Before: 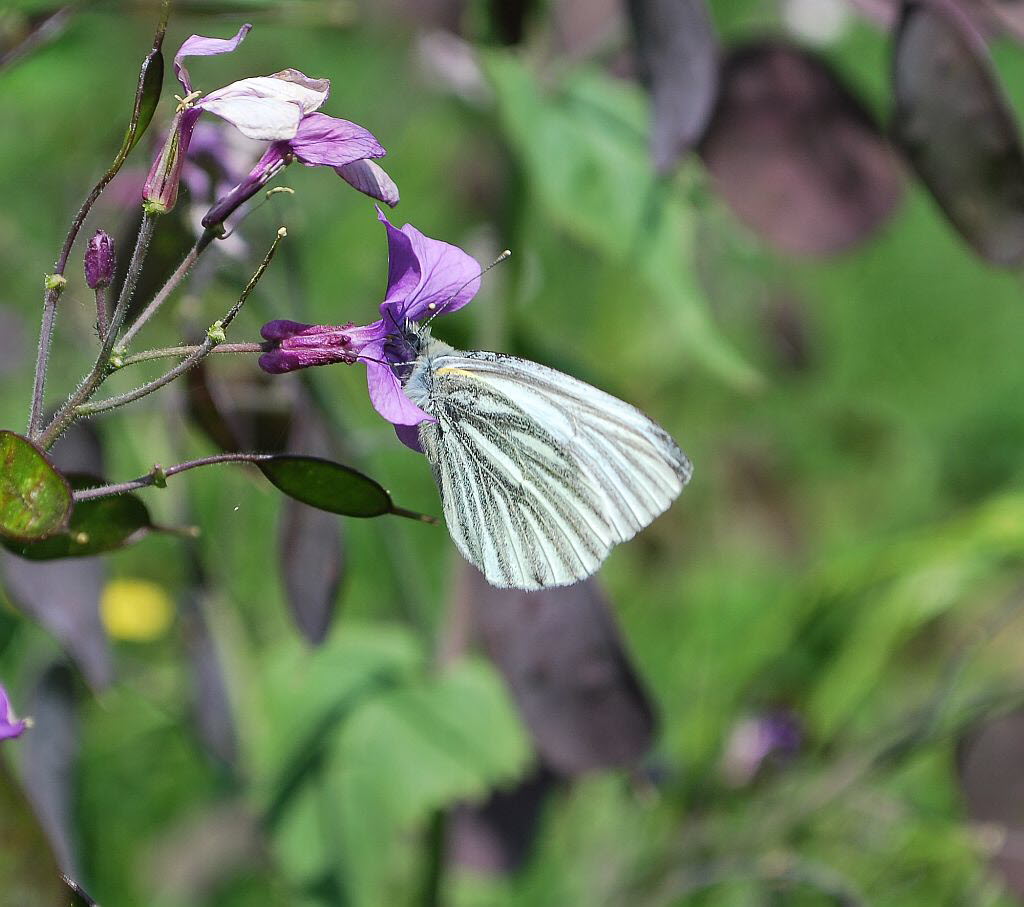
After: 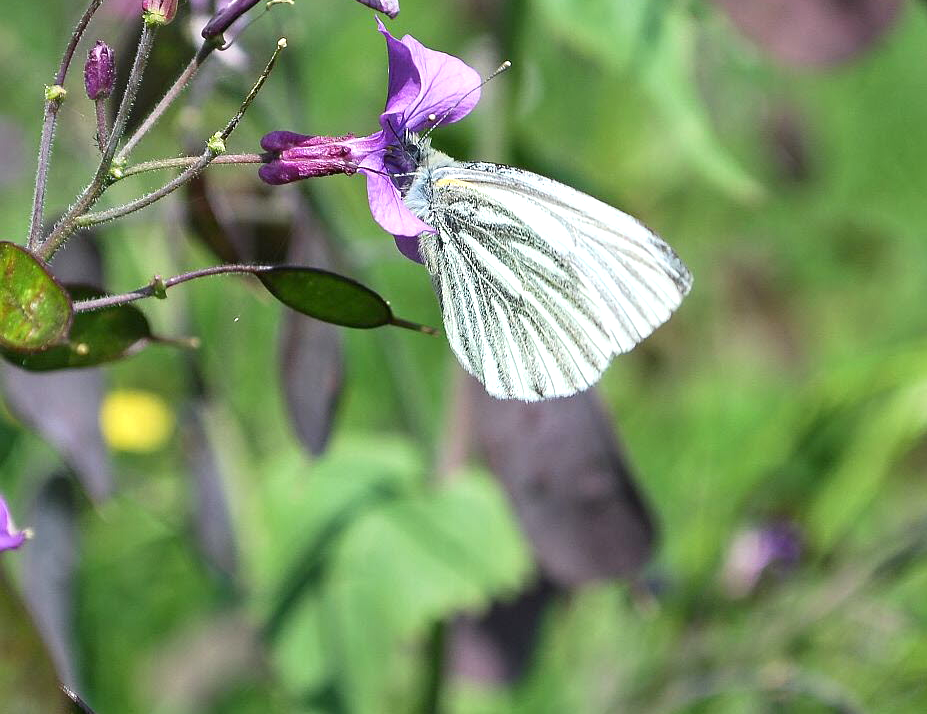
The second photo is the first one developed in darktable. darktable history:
shadows and highlights: shadows -10, white point adjustment 1.5, highlights 10
exposure: black level correction 0.001, exposure 0.5 EV, compensate exposure bias true, compensate highlight preservation false
crop: top 20.916%, right 9.437%, bottom 0.316%
